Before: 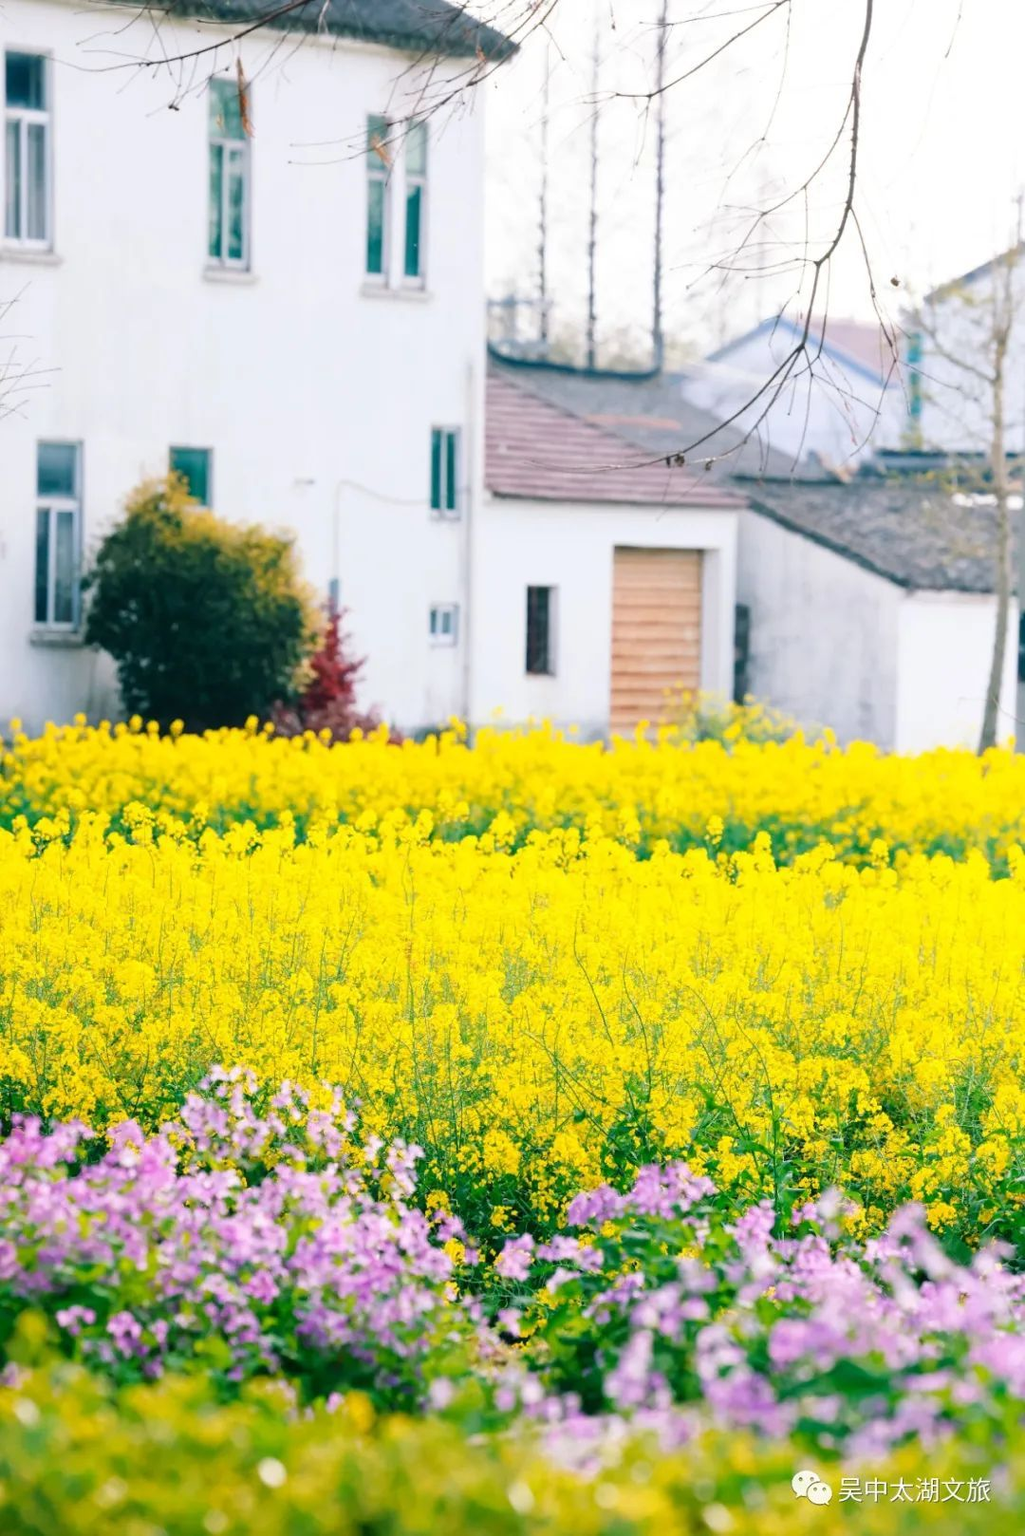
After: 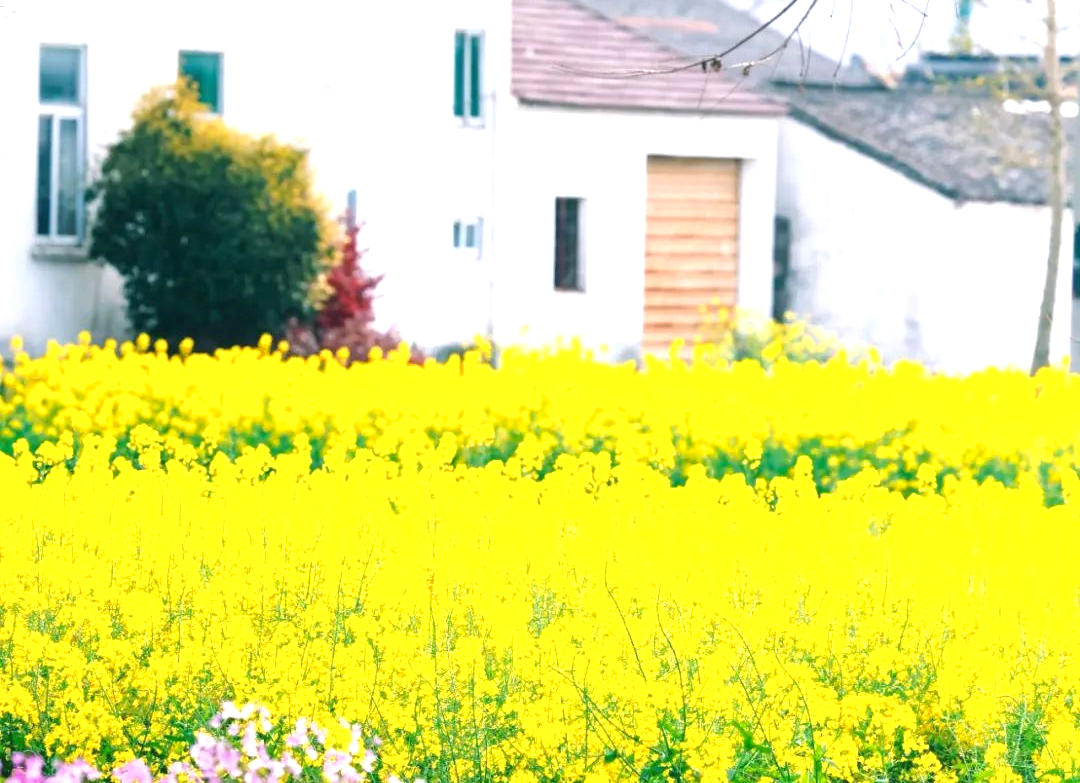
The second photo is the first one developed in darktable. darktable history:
shadows and highlights: shadows 25, highlights -25
crop and rotate: top 26.056%, bottom 25.543%
exposure: black level correction 0, exposure 0.7 EV, compensate exposure bias true, compensate highlight preservation false
